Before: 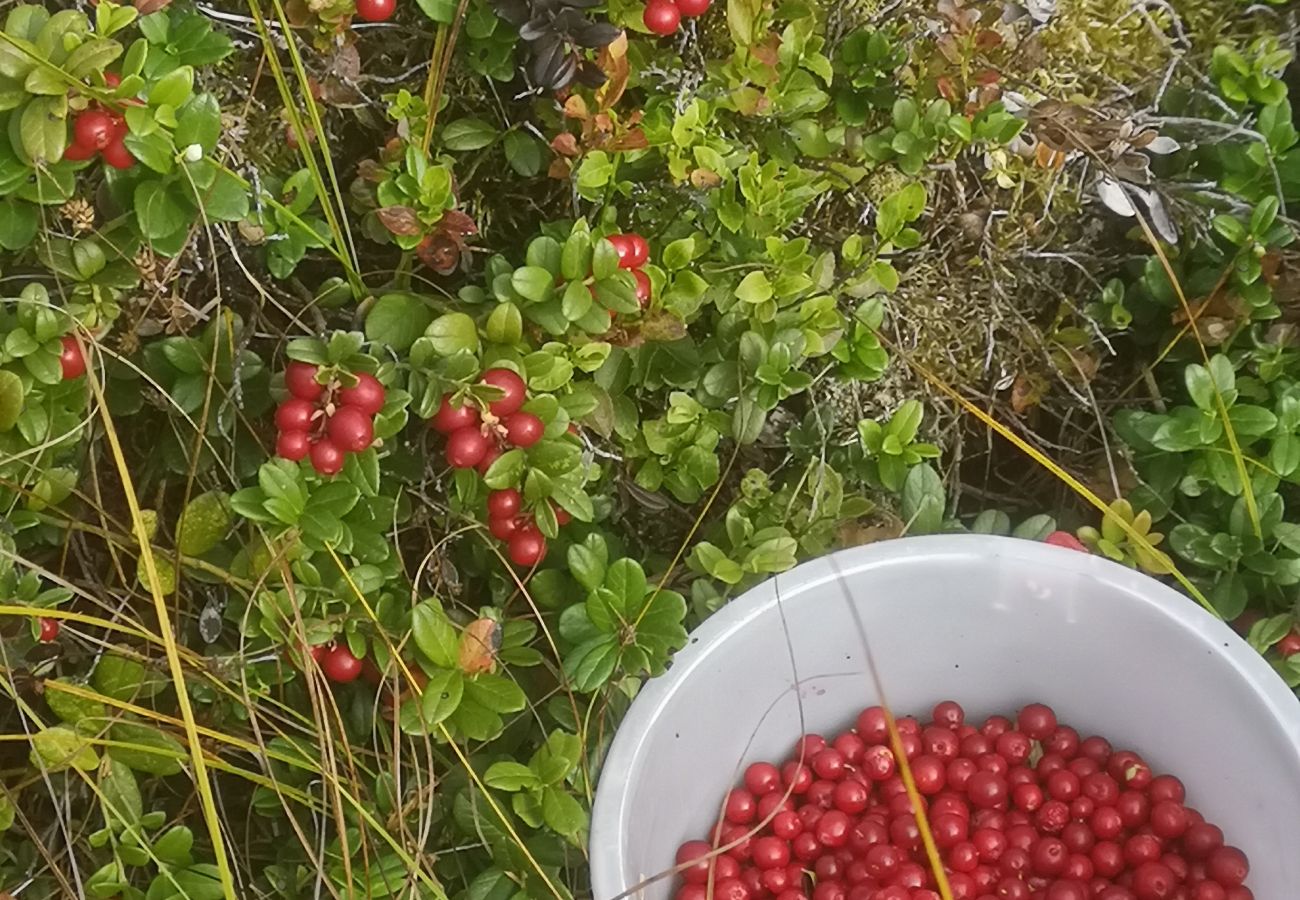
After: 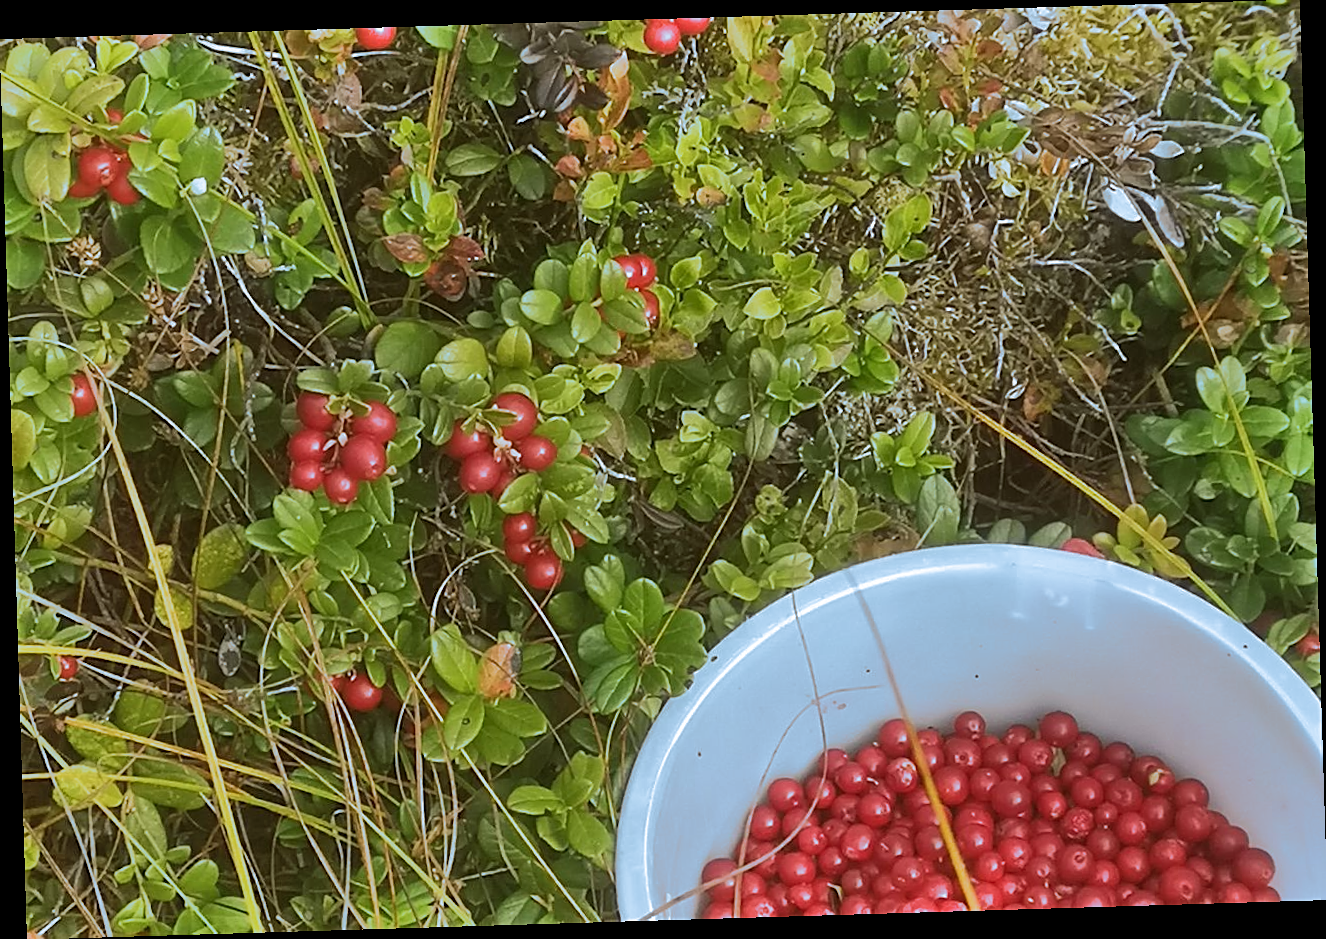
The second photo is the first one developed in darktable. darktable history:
rotate and perspective: rotation -1.75°, automatic cropping off
shadows and highlights: low approximation 0.01, soften with gaussian
split-toning: shadows › hue 351.18°, shadows › saturation 0.86, highlights › hue 218.82°, highlights › saturation 0.73, balance -19.167
sharpen: on, module defaults
